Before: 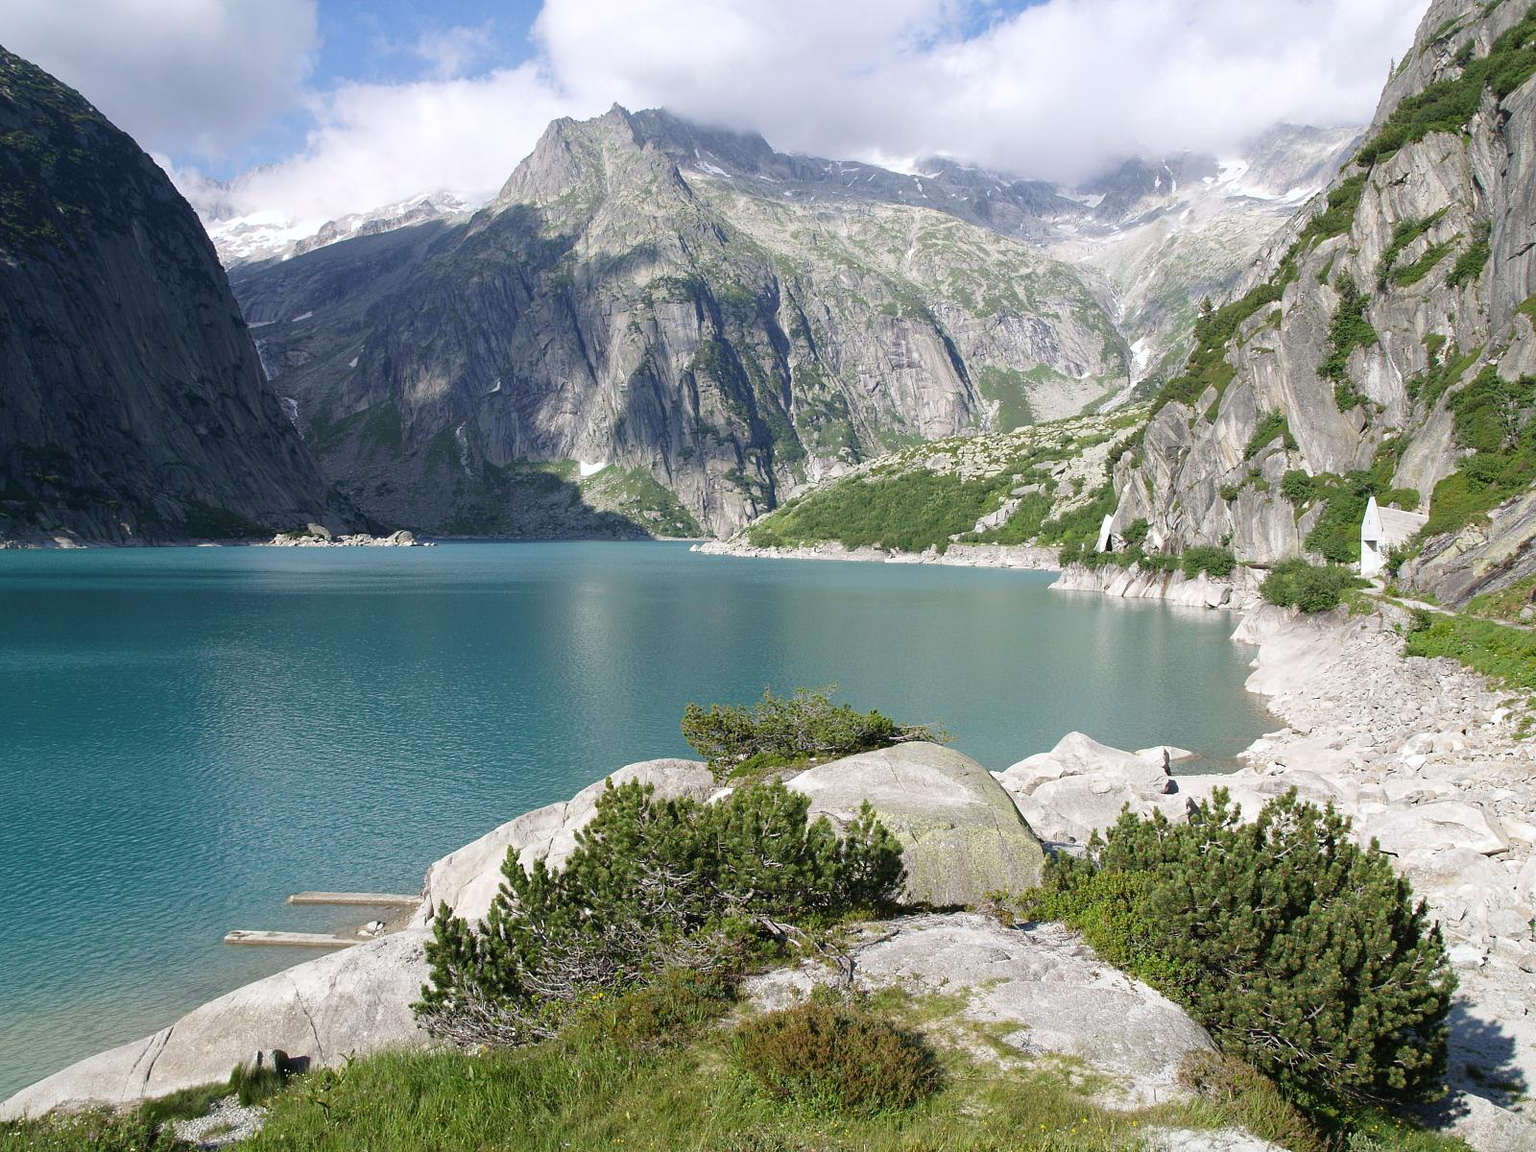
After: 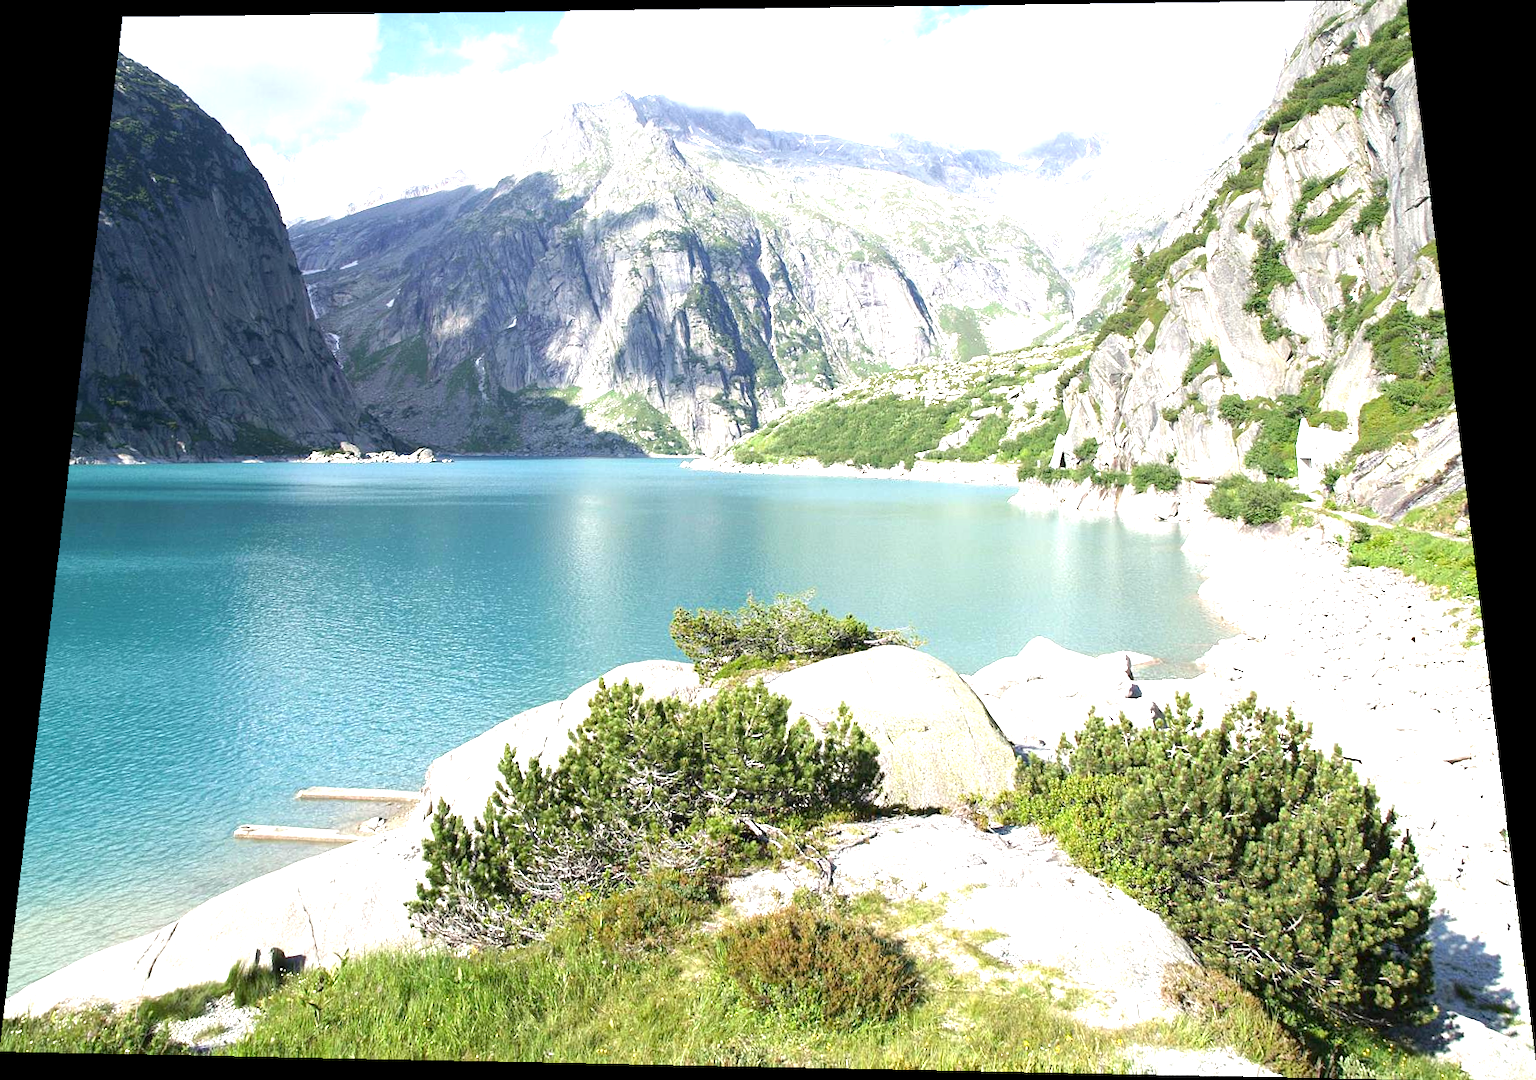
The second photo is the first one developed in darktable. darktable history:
rotate and perspective: rotation 0.128°, lens shift (vertical) -0.181, lens shift (horizontal) -0.044, shear 0.001, automatic cropping off
exposure: black level correction 0.001, exposure 1.398 EV, compensate exposure bias true, compensate highlight preservation false
